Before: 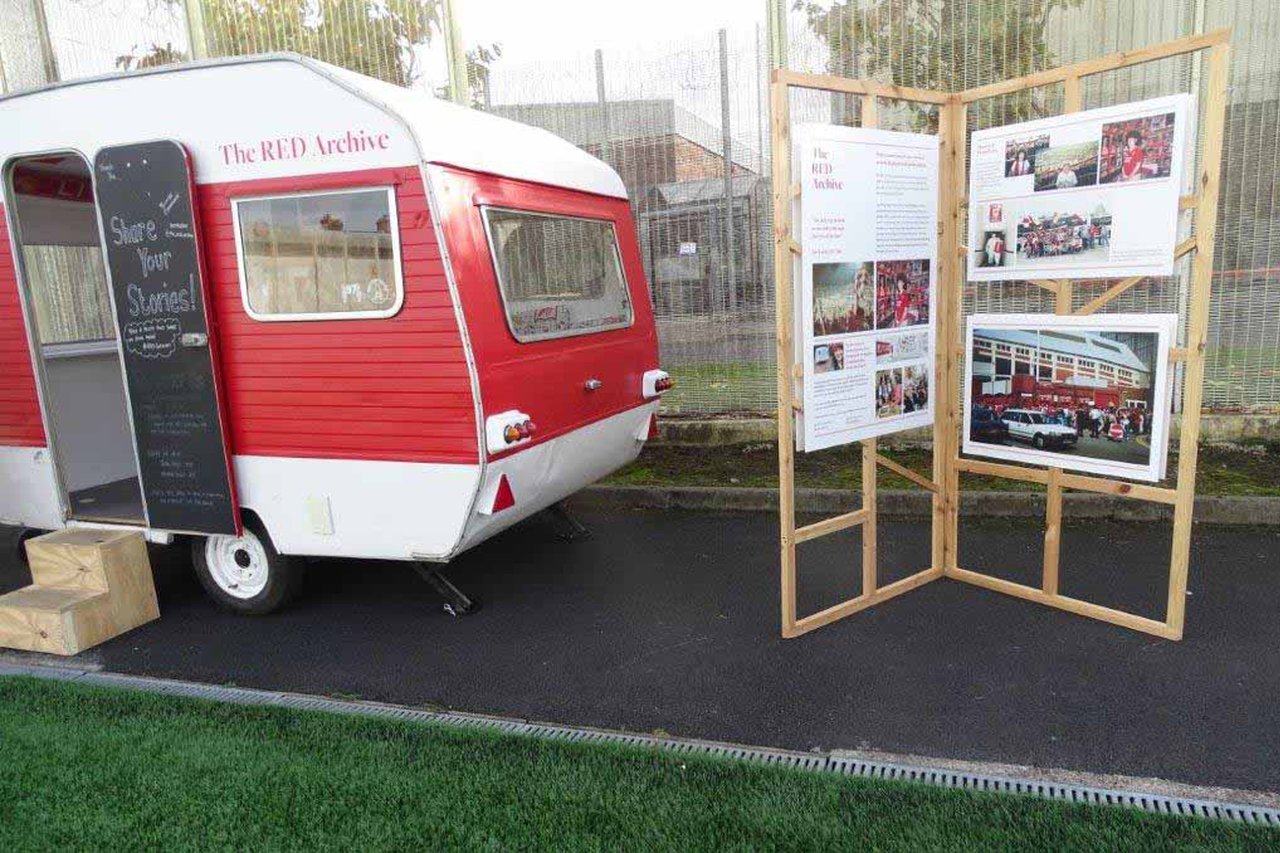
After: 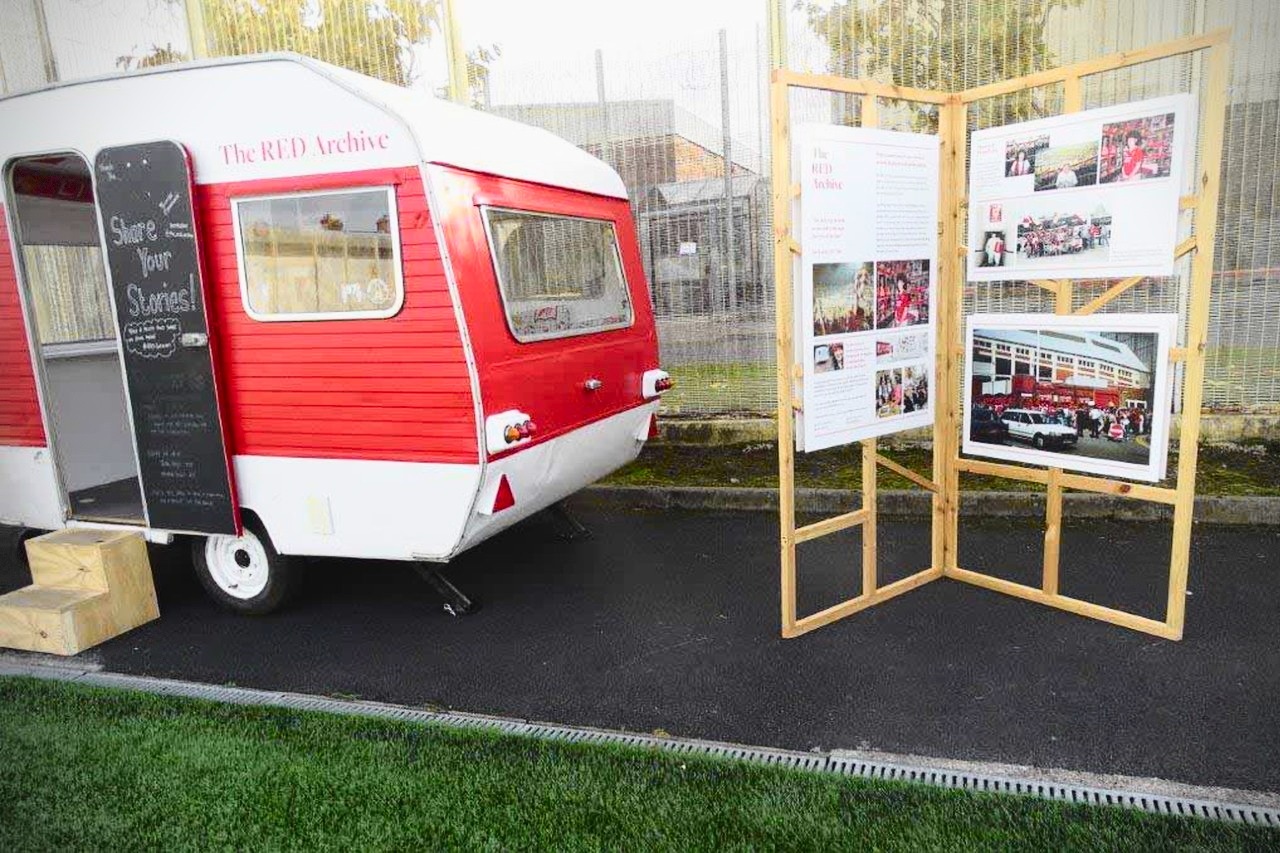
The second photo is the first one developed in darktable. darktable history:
tone curve: curves: ch0 [(0, 0.028) (0.037, 0.05) (0.123, 0.114) (0.19, 0.176) (0.269, 0.27) (0.48, 0.57) (0.595, 0.695) (0.718, 0.823) (0.855, 0.913) (1, 0.982)]; ch1 [(0, 0) (0.243, 0.245) (0.422, 0.415) (0.493, 0.495) (0.508, 0.506) (0.536, 0.538) (0.569, 0.58) (0.611, 0.644) (0.769, 0.807) (1, 1)]; ch2 [(0, 0) (0.249, 0.216) (0.349, 0.321) (0.424, 0.442) (0.476, 0.483) (0.498, 0.499) (0.517, 0.519) (0.532, 0.547) (0.569, 0.608) (0.614, 0.661) (0.706, 0.75) (0.808, 0.809) (0.991, 0.968)], color space Lab, independent channels, preserve colors none
vignetting: dithering 8-bit output, unbound false
